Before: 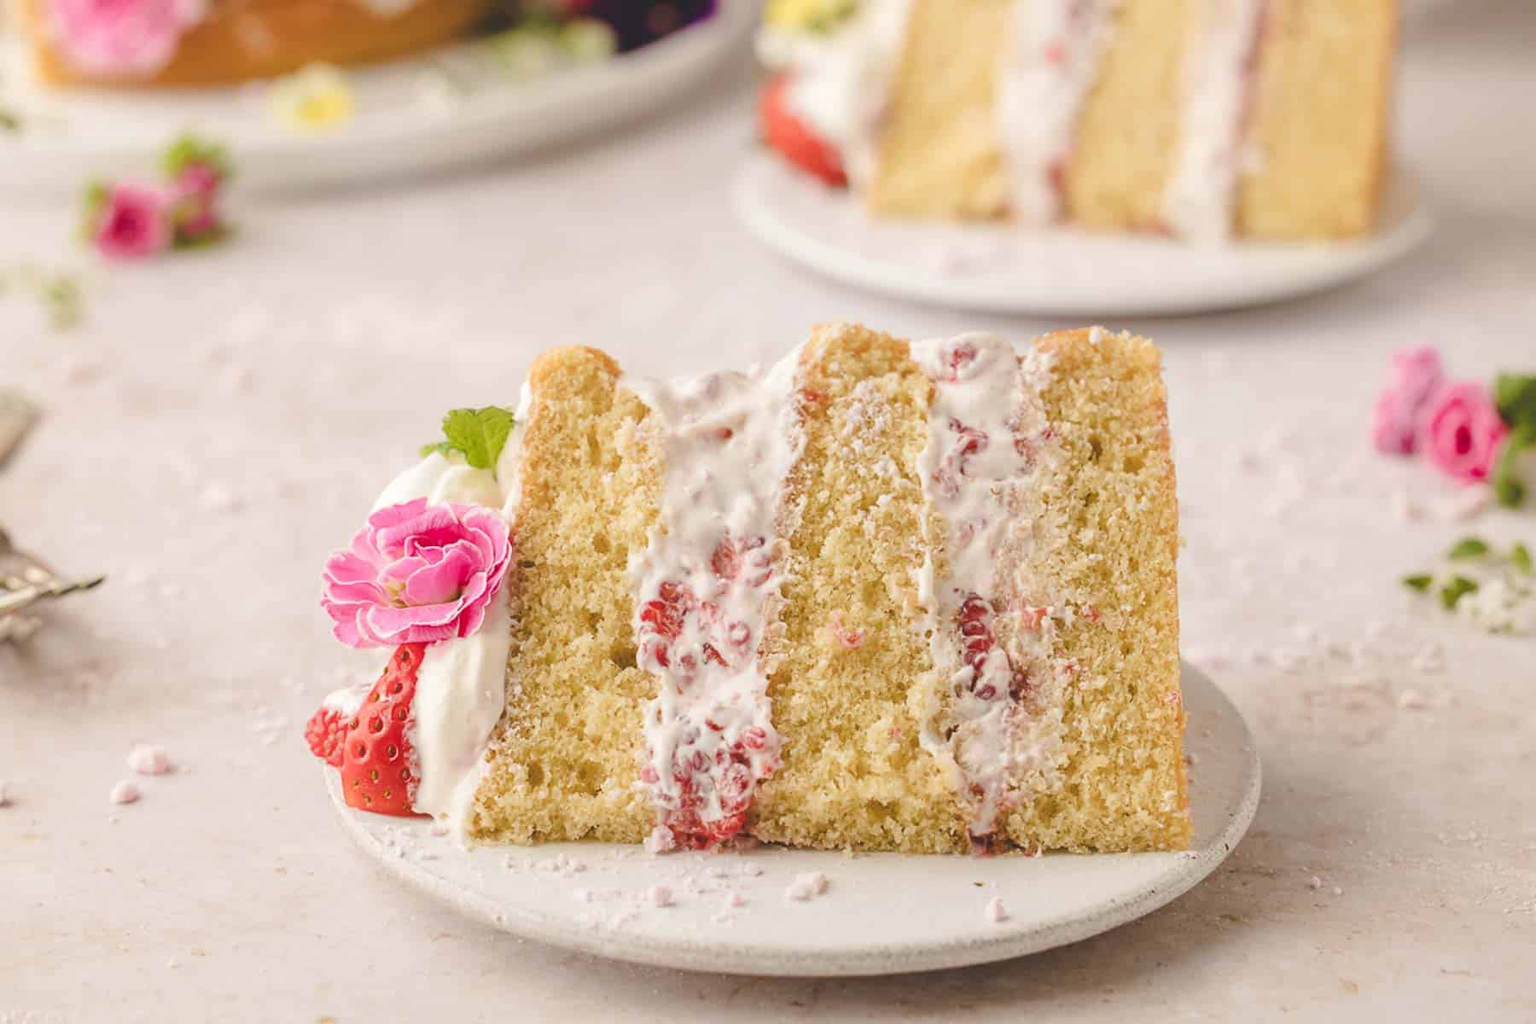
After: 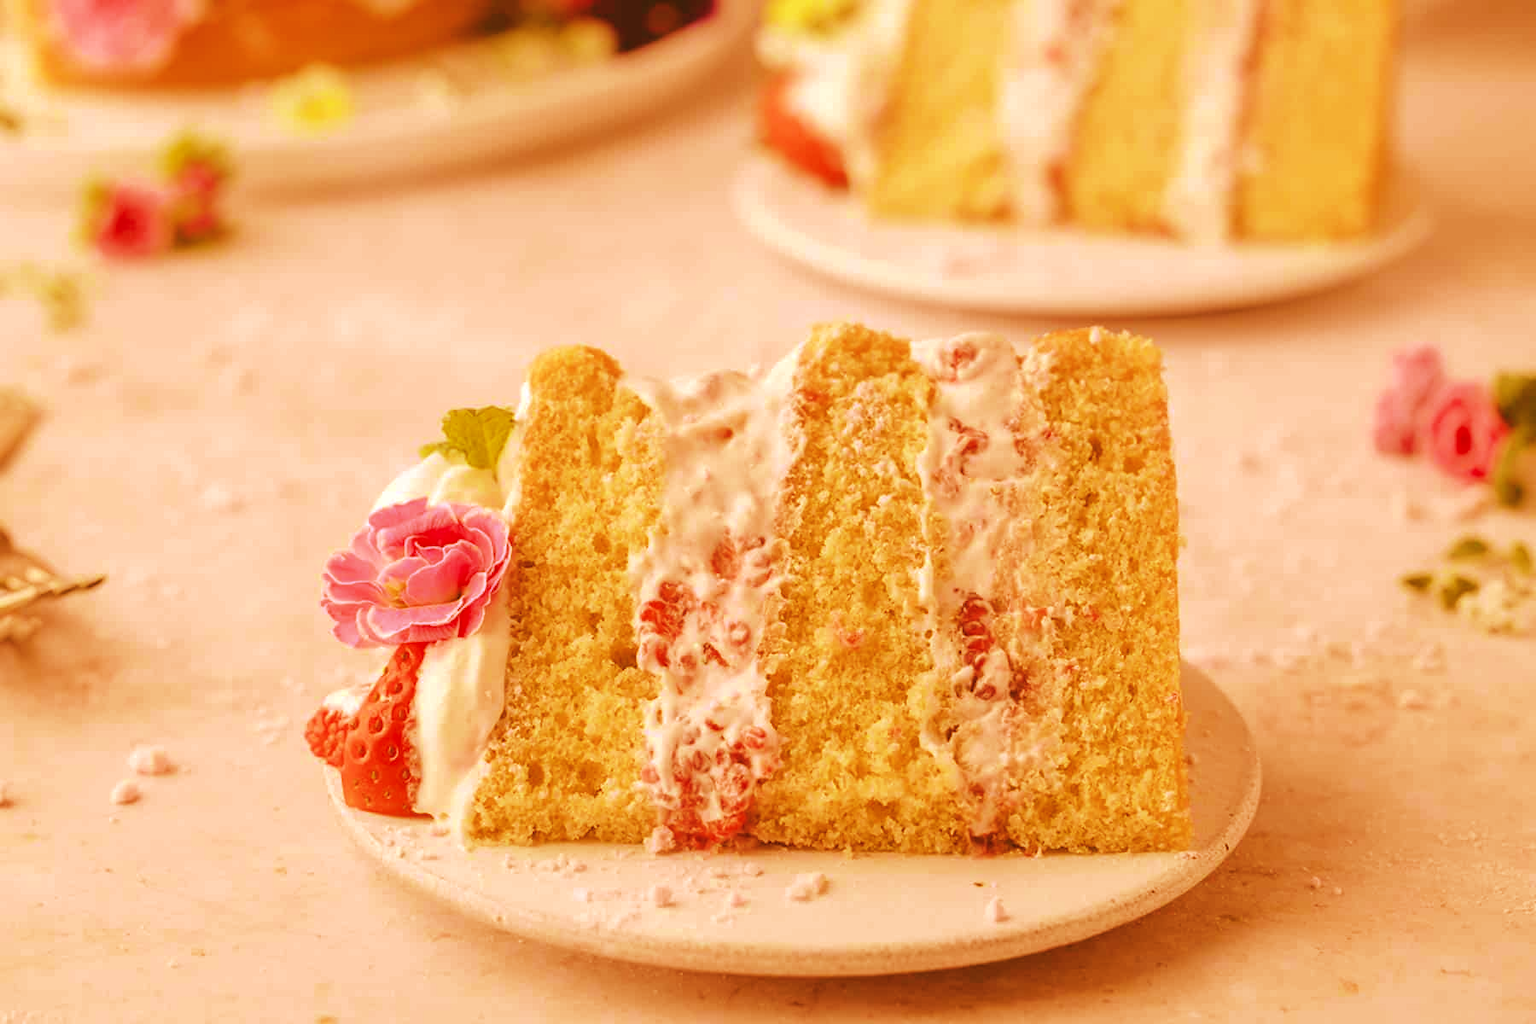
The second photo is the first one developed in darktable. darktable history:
tone curve: curves: ch0 [(0, 0) (0.003, 0.032) (0.011, 0.034) (0.025, 0.039) (0.044, 0.055) (0.069, 0.078) (0.1, 0.111) (0.136, 0.147) (0.177, 0.191) (0.224, 0.238) (0.277, 0.291) (0.335, 0.35) (0.399, 0.41) (0.468, 0.48) (0.543, 0.547) (0.623, 0.621) (0.709, 0.699) (0.801, 0.789) (0.898, 0.884) (1, 1)], preserve colors none
color look up table: target L [100.5, 99.48, 98.47, 93.86, 89.52, 87.47, 80.82, 75.18, 69.73, 69.01, 61.72, 64.22, 46.21, 41.11, 17.66, 67.91, 64.1, 66.6, 56.67, 52, 52.85, 42.12, 30.06, 33.43, 18.23, 96.7, 80, 73.84, 63.64, 67.62, 66.45, 61.46, 55.23, 43.33, 50.1, 43.34, 34.12, 38.89, 18.98, 11.88, 27.97, 0.079, 96.95, 84.33, 66.95, 54.85, 55.81, 23.72, 0.662], target a [-23, -23.46, -19.77, -24.22, -55.33, -31, 6.615, -67.2, -6.322, 19, -63.93, 0.017, -9.857, -44.05, -24.68, 41.51, 51.1, 37.23, 76.56, 80.79, 64.71, 64.84, 39.21, 52.31, 25.54, 17.03, 36.11, 40.7, 63.12, 61.23, 36.97, 89.9, 75.84, 22.3, 33.27, 70.94, 37.13, 65.24, -9.214, 17.94, 51.16, 1.01, -30.31, -7.689, 12.16, -47.69, 4.575, -20.69, -1.059], target b [92.59, 100.46, 32.47, 67.23, 84.77, 86.96, 42.22, 45.2, 51.95, 66.18, 62.96, 69.29, 46.78, 44.56, 25.24, 52.71, 70.18, 75.04, 63.41, 68.19, 60.79, 56.83, 41.52, 45.33, 26.67, -8.666, -11.58, -35.67, 1.273, -31.89, 23.12, -53.32, -63.81, -83.14, 46.01, 47.85, 25.58, -2.838, -17.07, -44.52, 38.58, -8.197, 11.17, -17.95, 24.75, 19.62, -33.9, 0.783, 0.605], num patches 49
